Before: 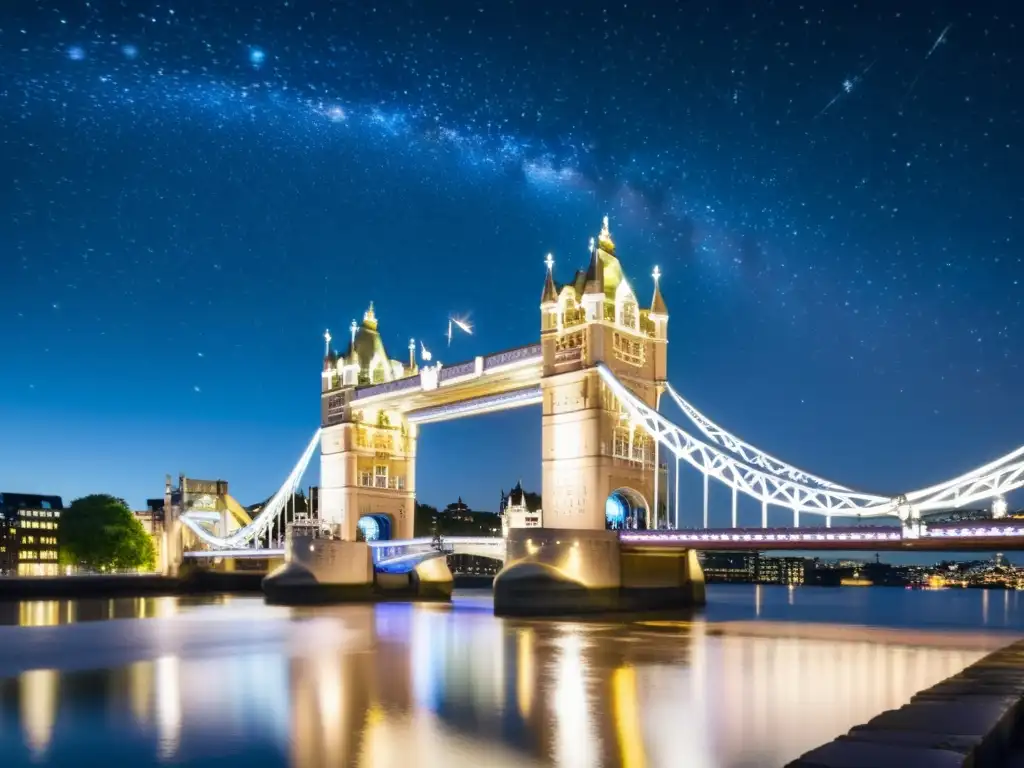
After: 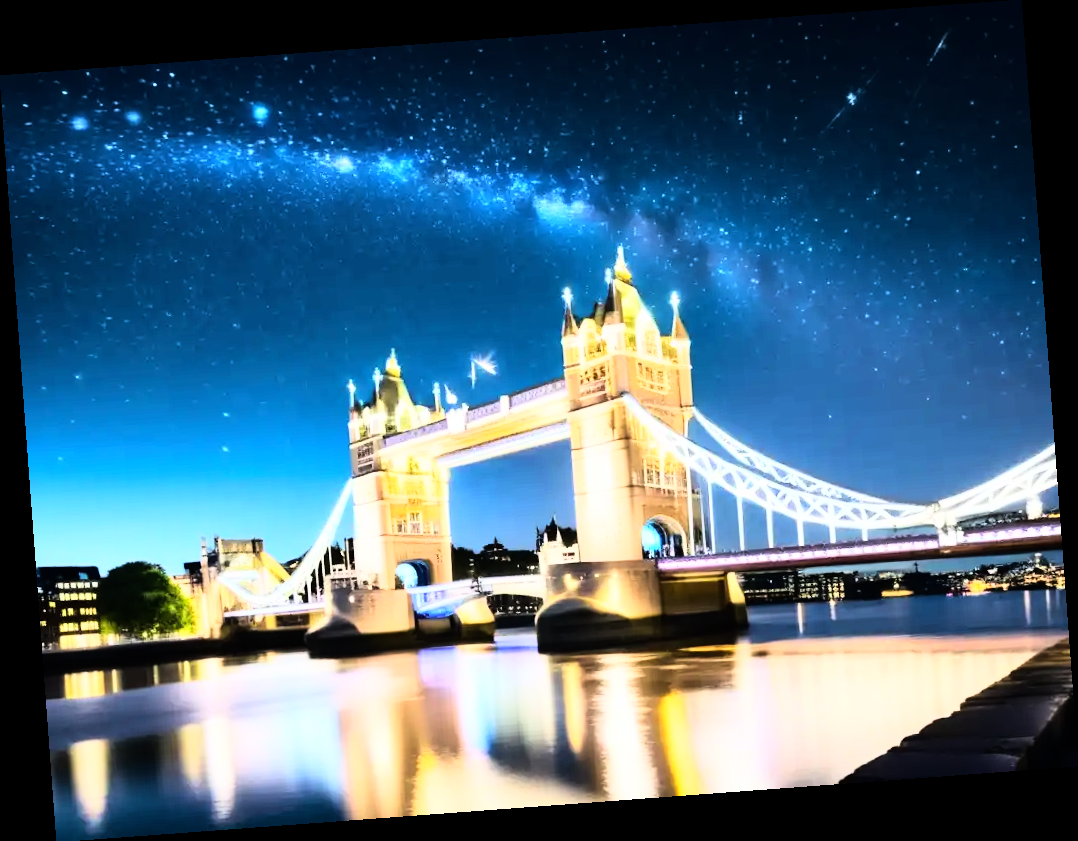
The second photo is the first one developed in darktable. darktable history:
rgb curve: curves: ch0 [(0, 0) (0.21, 0.15) (0.24, 0.21) (0.5, 0.75) (0.75, 0.96) (0.89, 0.99) (1, 1)]; ch1 [(0, 0.02) (0.21, 0.13) (0.25, 0.2) (0.5, 0.67) (0.75, 0.9) (0.89, 0.97) (1, 1)]; ch2 [(0, 0.02) (0.21, 0.13) (0.25, 0.2) (0.5, 0.67) (0.75, 0.9) (0.89, 0.97) (1, 1)], compensate middle gray true
rotate and perspective: rotation -4.25°, automatic cropping off
